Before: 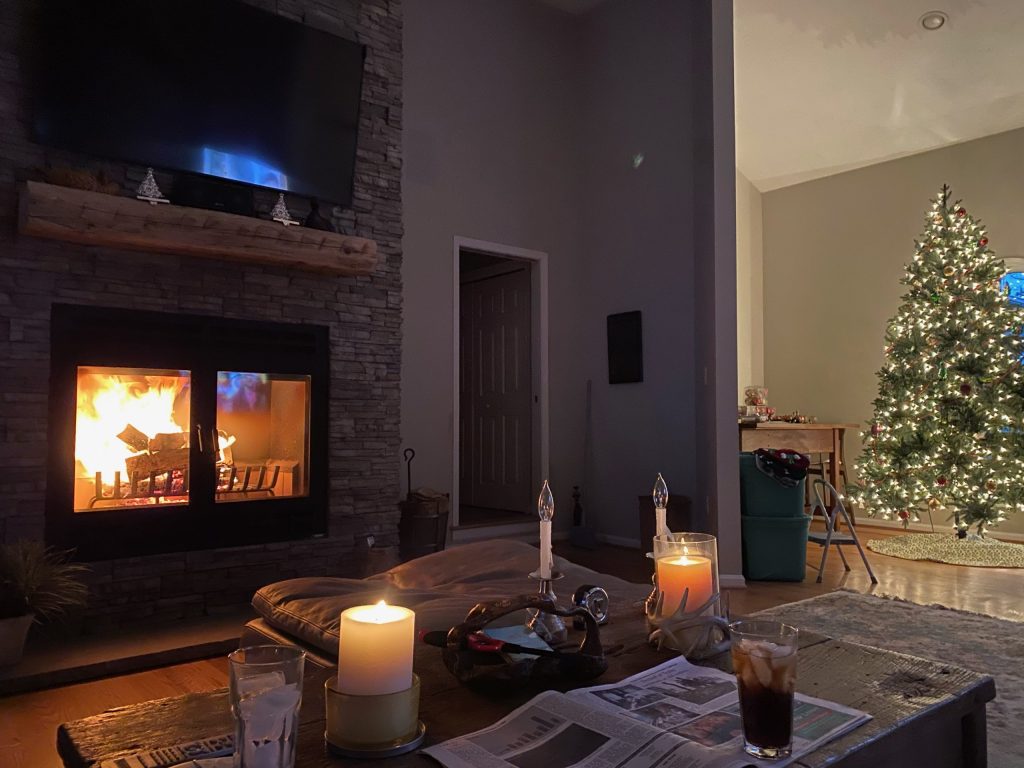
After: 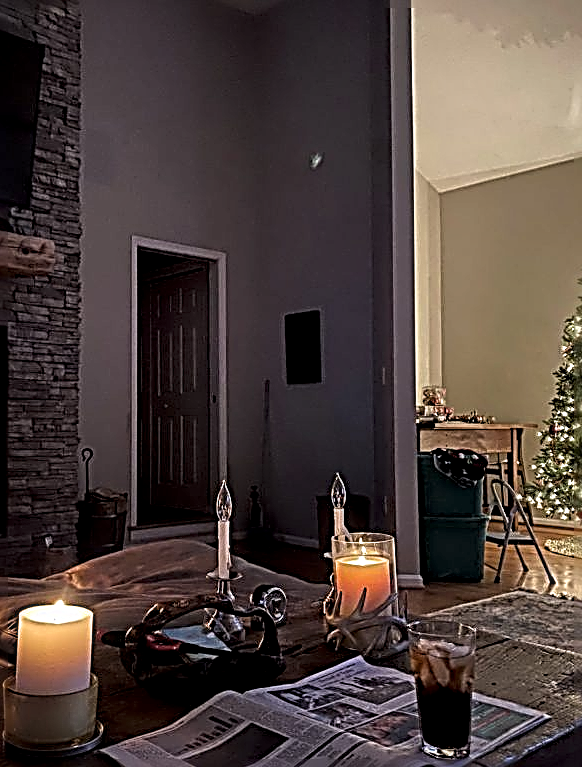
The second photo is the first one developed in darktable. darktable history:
crop: left 31.491%, top 0.017%, right 11.636%
local contrast: detail 154%
filmic rgb: black relative exposure -9.39 EV, white relative exposure 3.02 EV, hardness 6.18, iterations of high-quality reconstruction 0, contrast in shadows safe
sharpen: radius 3.194, amount 1.747
